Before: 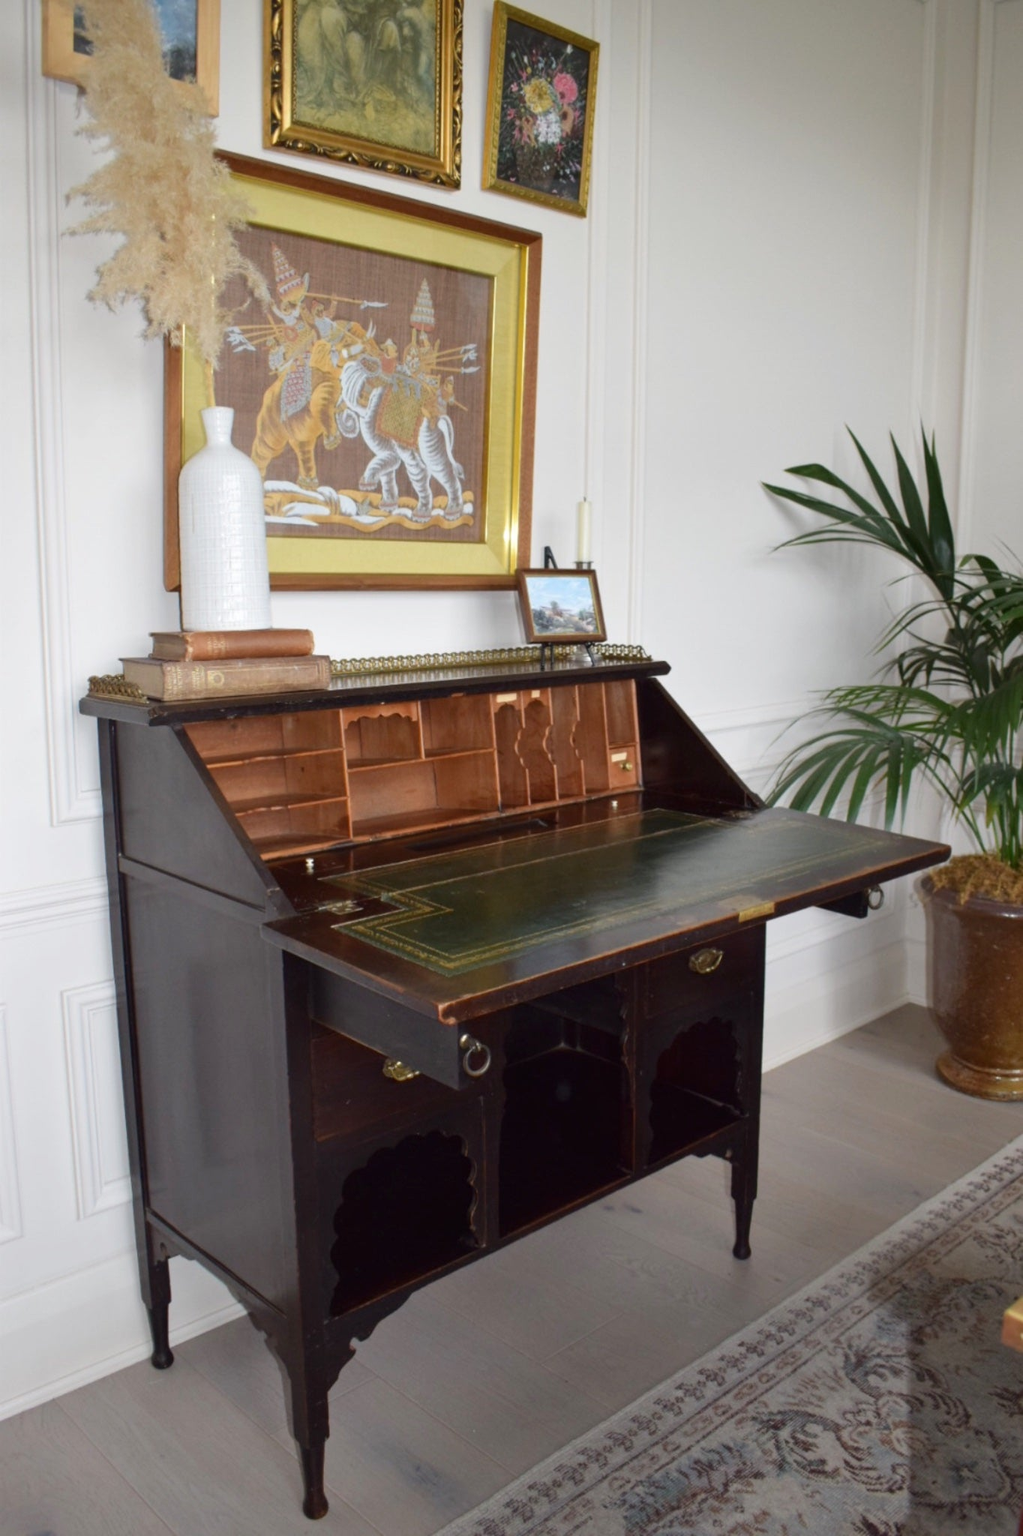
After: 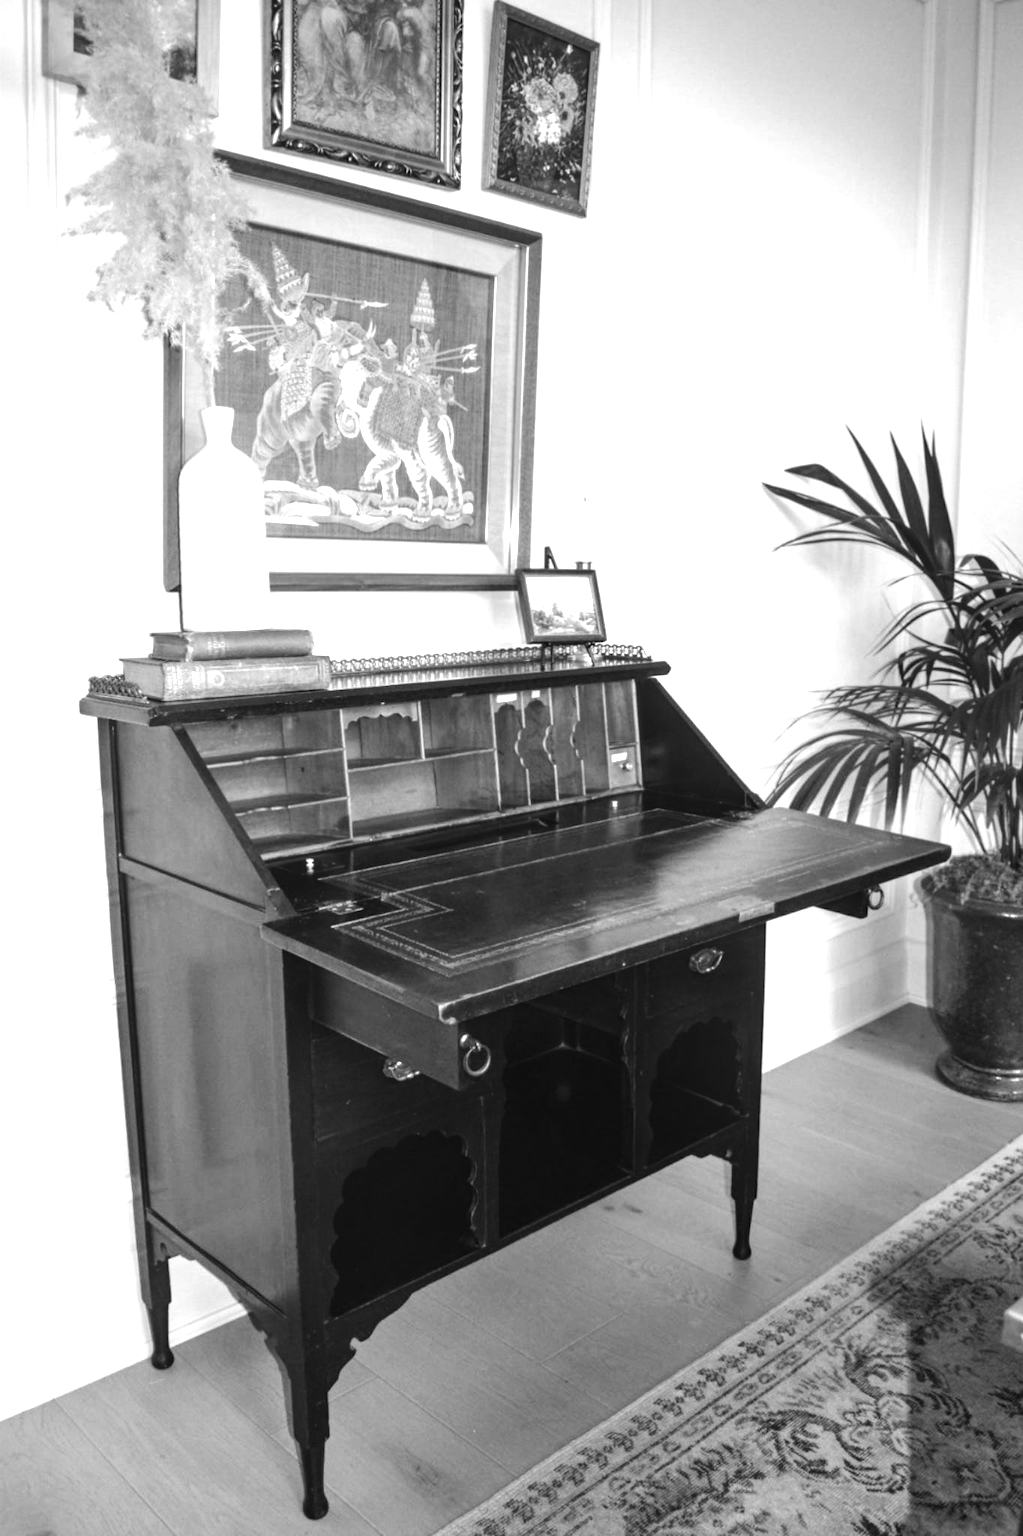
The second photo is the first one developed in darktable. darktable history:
tone equalizer: -8 EV -0.75 EV, -7 EV -0.7 EV, -6 EV -0.6 EV, -5 EV -0.4 EV, -3 EV 0.4 EV, -2 EV 0.6 EV, -1 EV 0.7 EV, +0 EV 0.75 EV, edges refinement/feathering 500, mask exposure compensation -1.57 EV, preserve details no
local contrast: on, module defaults
exposure: exposure 0.64 EV, compensate highlight preservation false
color calibration: output gray [0.253, 0.26, 0.487, 0], gray › normalize channels true, illuminant same as pipeline (D50), adaptation XYZ, x 0.346, y 0.359, gamut compression 0
